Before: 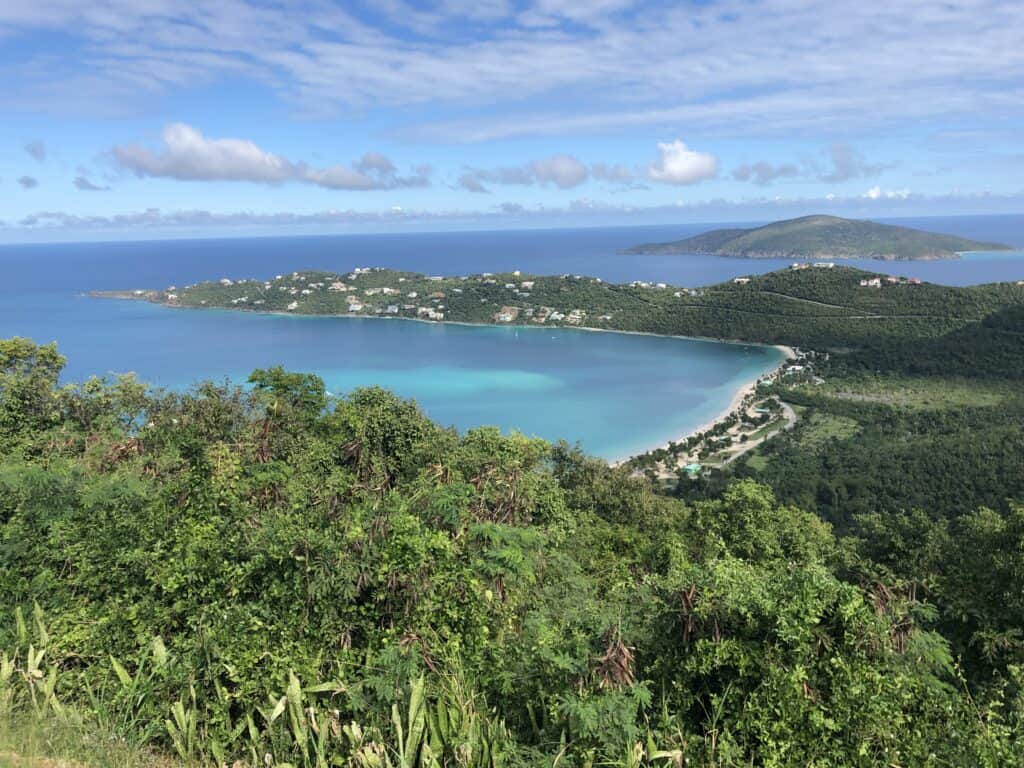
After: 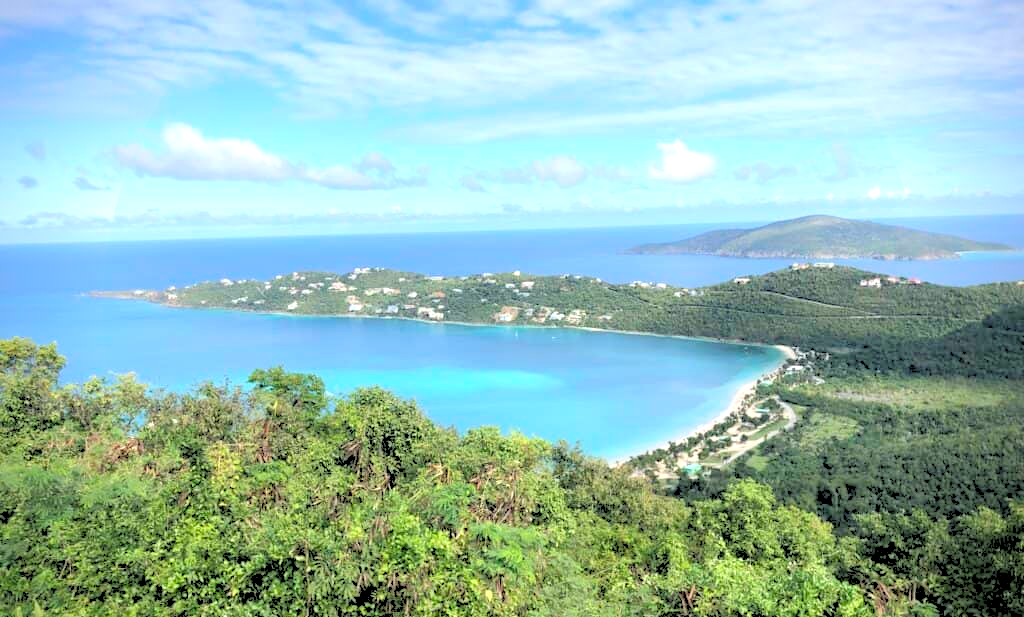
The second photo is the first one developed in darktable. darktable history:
exposure: exposure 0.669 EV, compensate highlight preservation false
vignetting: saturation 0, unbound false
crop: bottom 19.644%
rgb levels: levels [[0.027, 0.429, 0.996], [0, 0.5, 1], [0, 0.5, 1]]
